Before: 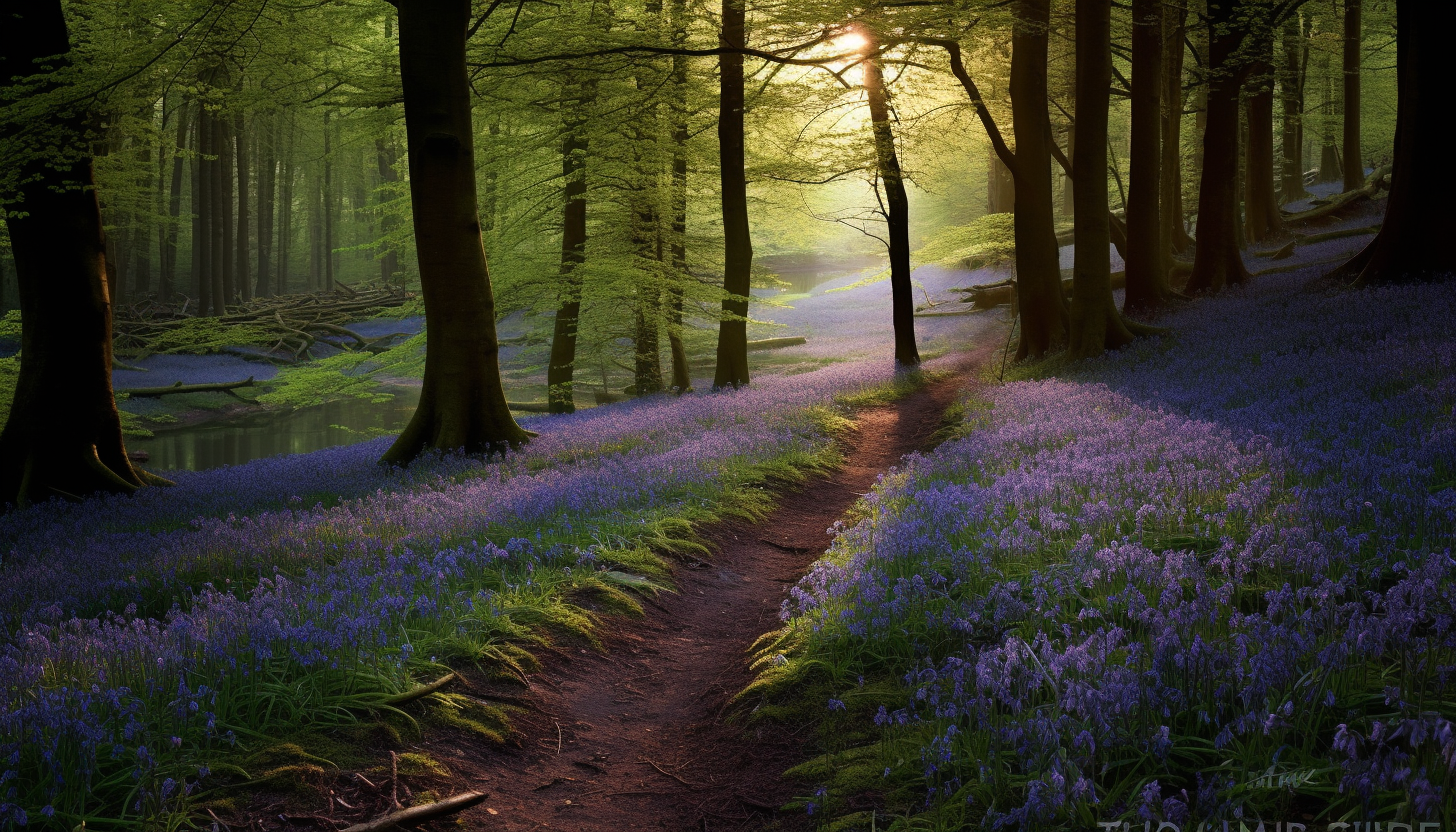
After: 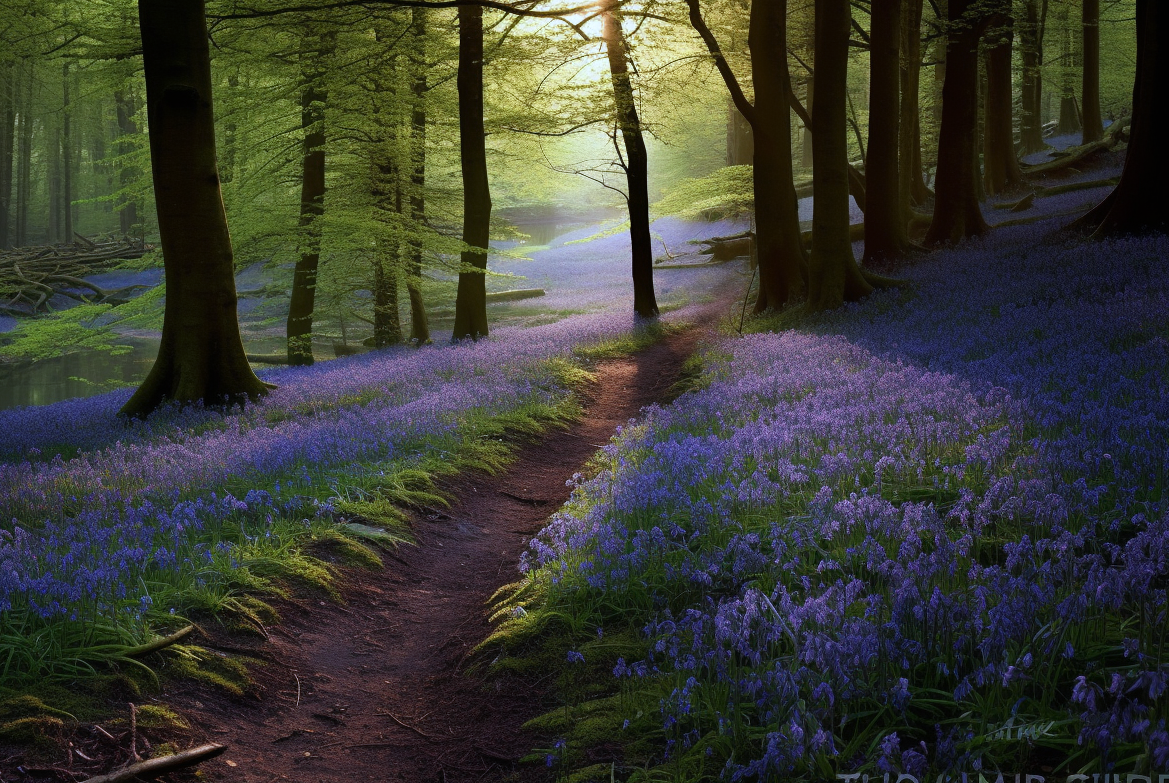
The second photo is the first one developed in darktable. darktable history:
white balance: red 0.926, green 1.003, blue 1.133
crop and rotate: left 17.959%, top 5.771%, right 1.742%
